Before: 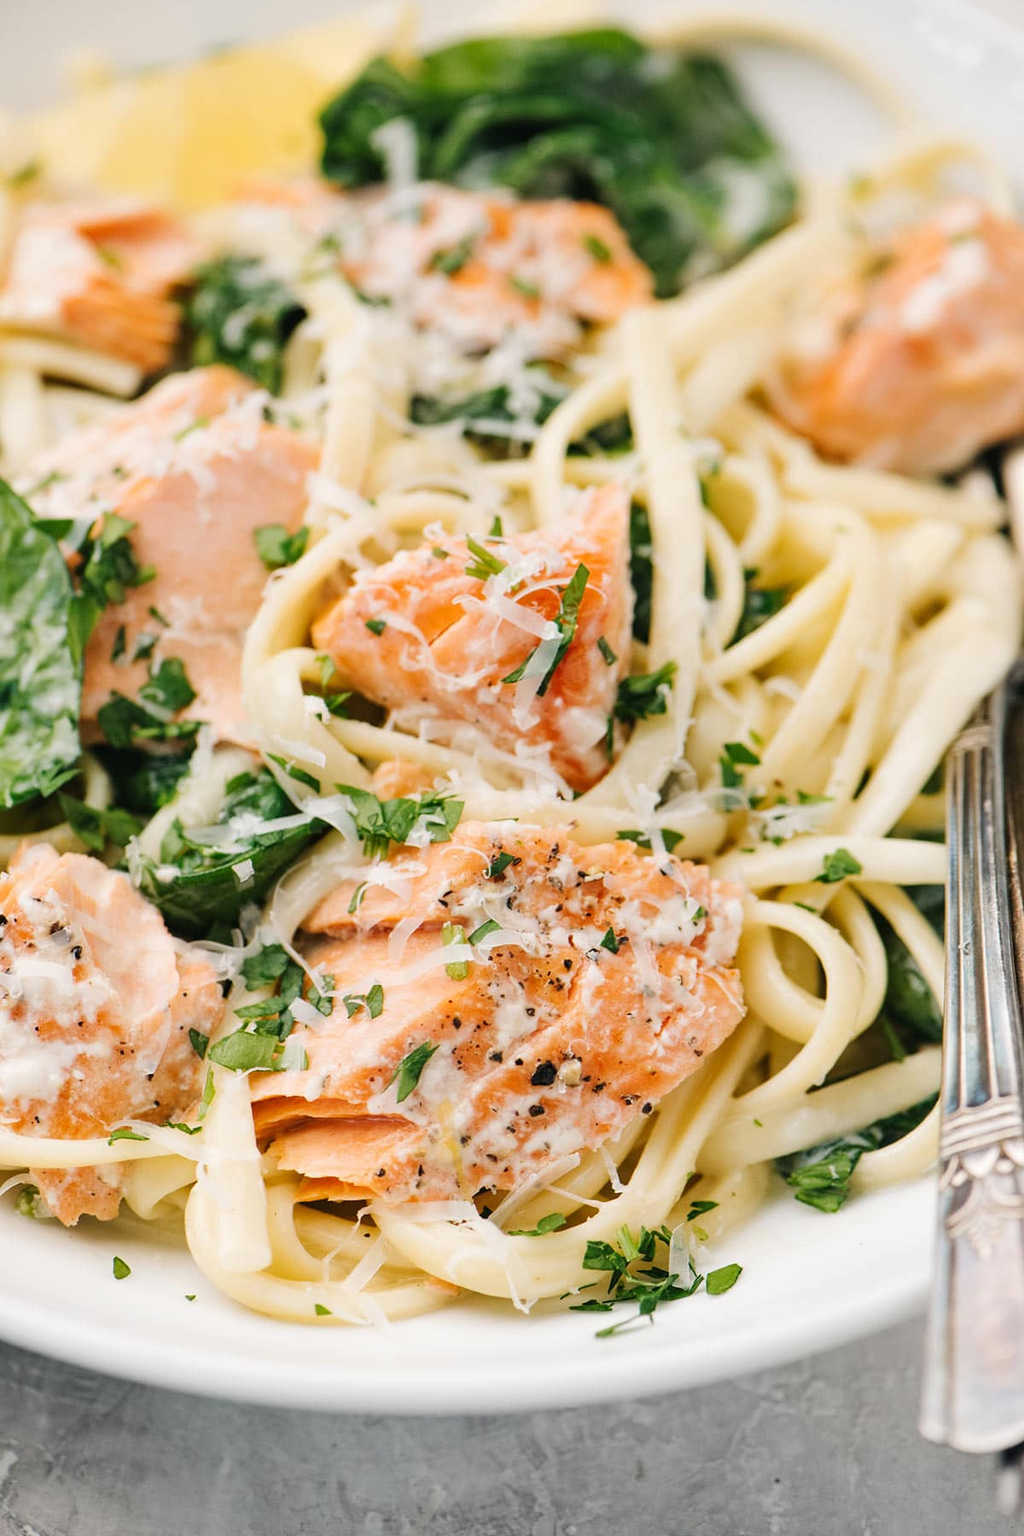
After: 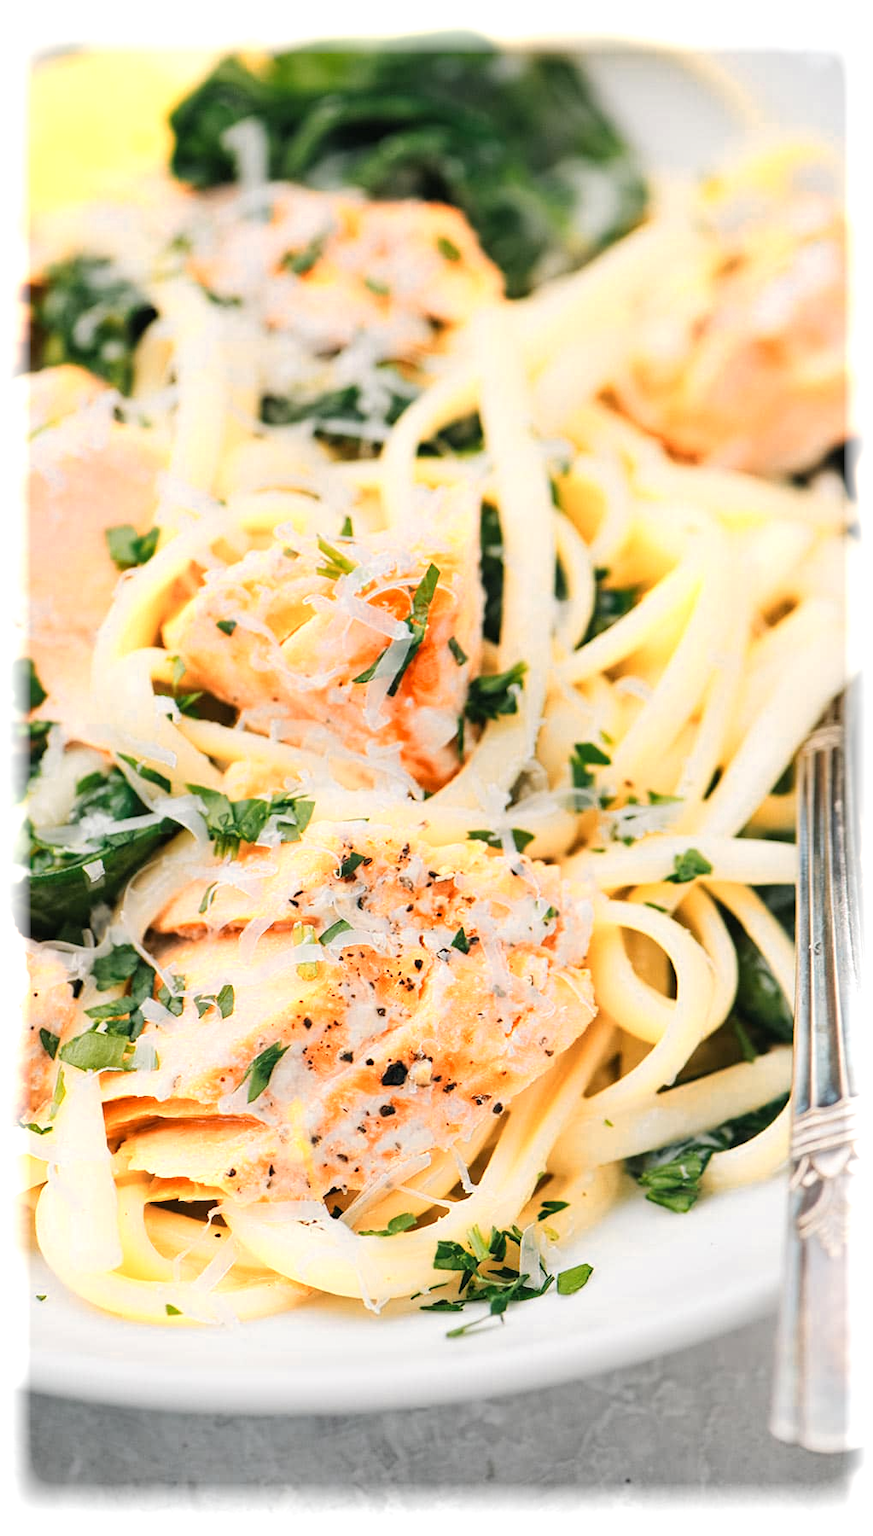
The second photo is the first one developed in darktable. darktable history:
vibrance: vibrance 67%
color zones: curves: ch0 [(0.018, 0.548) (0.197, 0.654) (0.425, 0.447) (0.605, 0.658) (0.732, 0.579)]; ch1 [(0.105, 0.531) (0.224, 0.531) (0.386, 0.39) (0.618, 0.456) (0.732, 0.456) (0.956, 0.421)]; ch2 [(0.039, 0.583) (0.215, 0.465) (0.399, 0.544) (0.465, 0.548) (0.614, 0.447) (0.724, 0.43) (0.882, 0.623) (0.956, 0.632)]
vignetting: fall-off start 93%, fall-off radius 5%, brightness 1, saturation -0.49, automatic ratio true, width/height ratio 1.332, shape 0.04, unbound false
crop and rotate: left 14.584%
